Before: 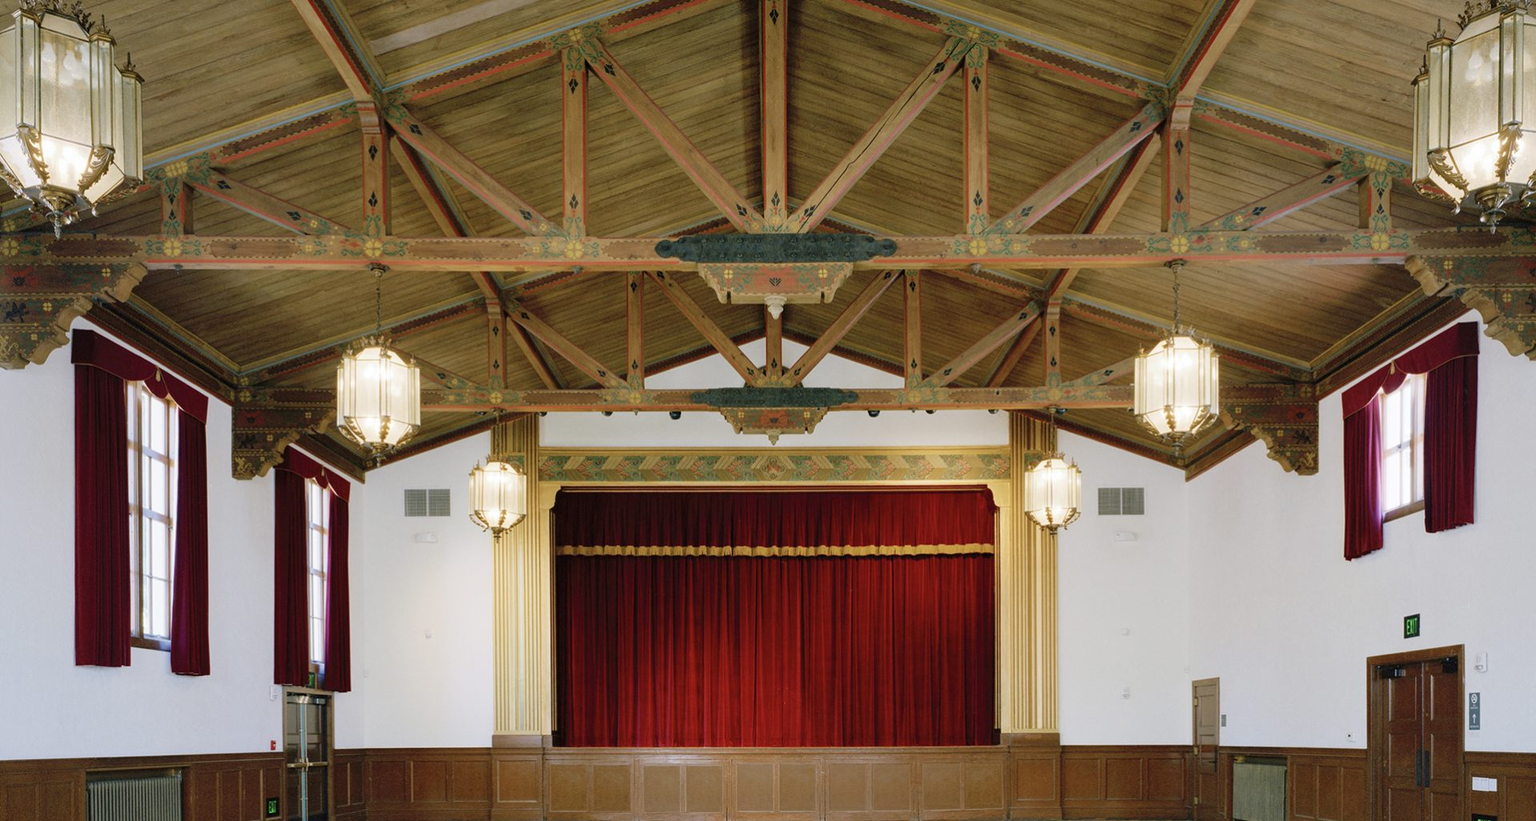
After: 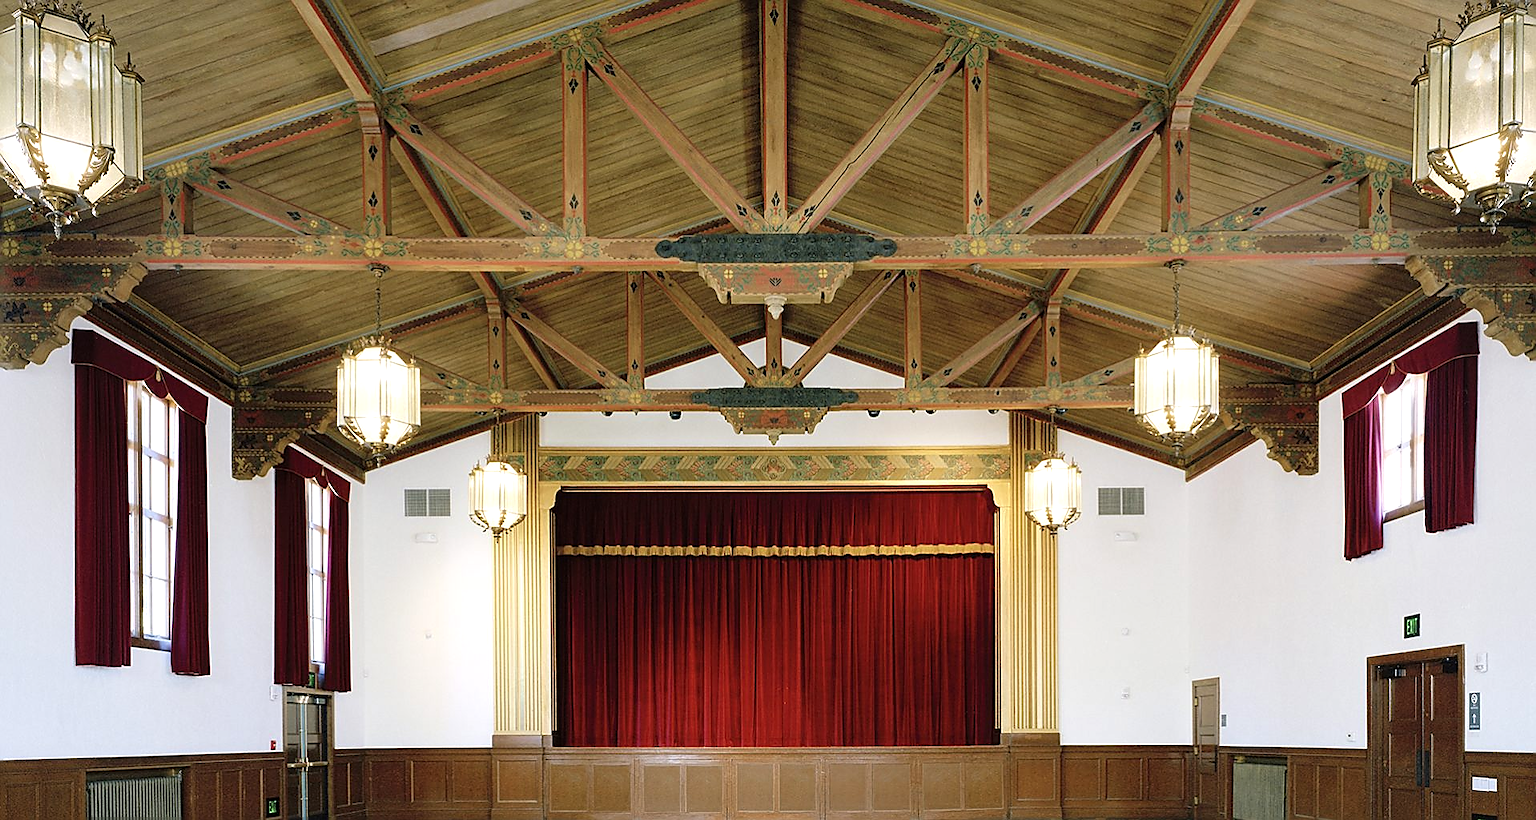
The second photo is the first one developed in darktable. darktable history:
tone equalizer: -8 EV -0.415 EV, -7 EV -0.376 EV, -6 EV -0.304 EV, -5 EV -0.211 EV, -3 EV 0.238 EV, -2 EV 0.311 EV, -1 EV 0.399 EV, +0 EV 0.429 EV
sharpen: radius 1.373, amount 1.254, threshold 0.779
